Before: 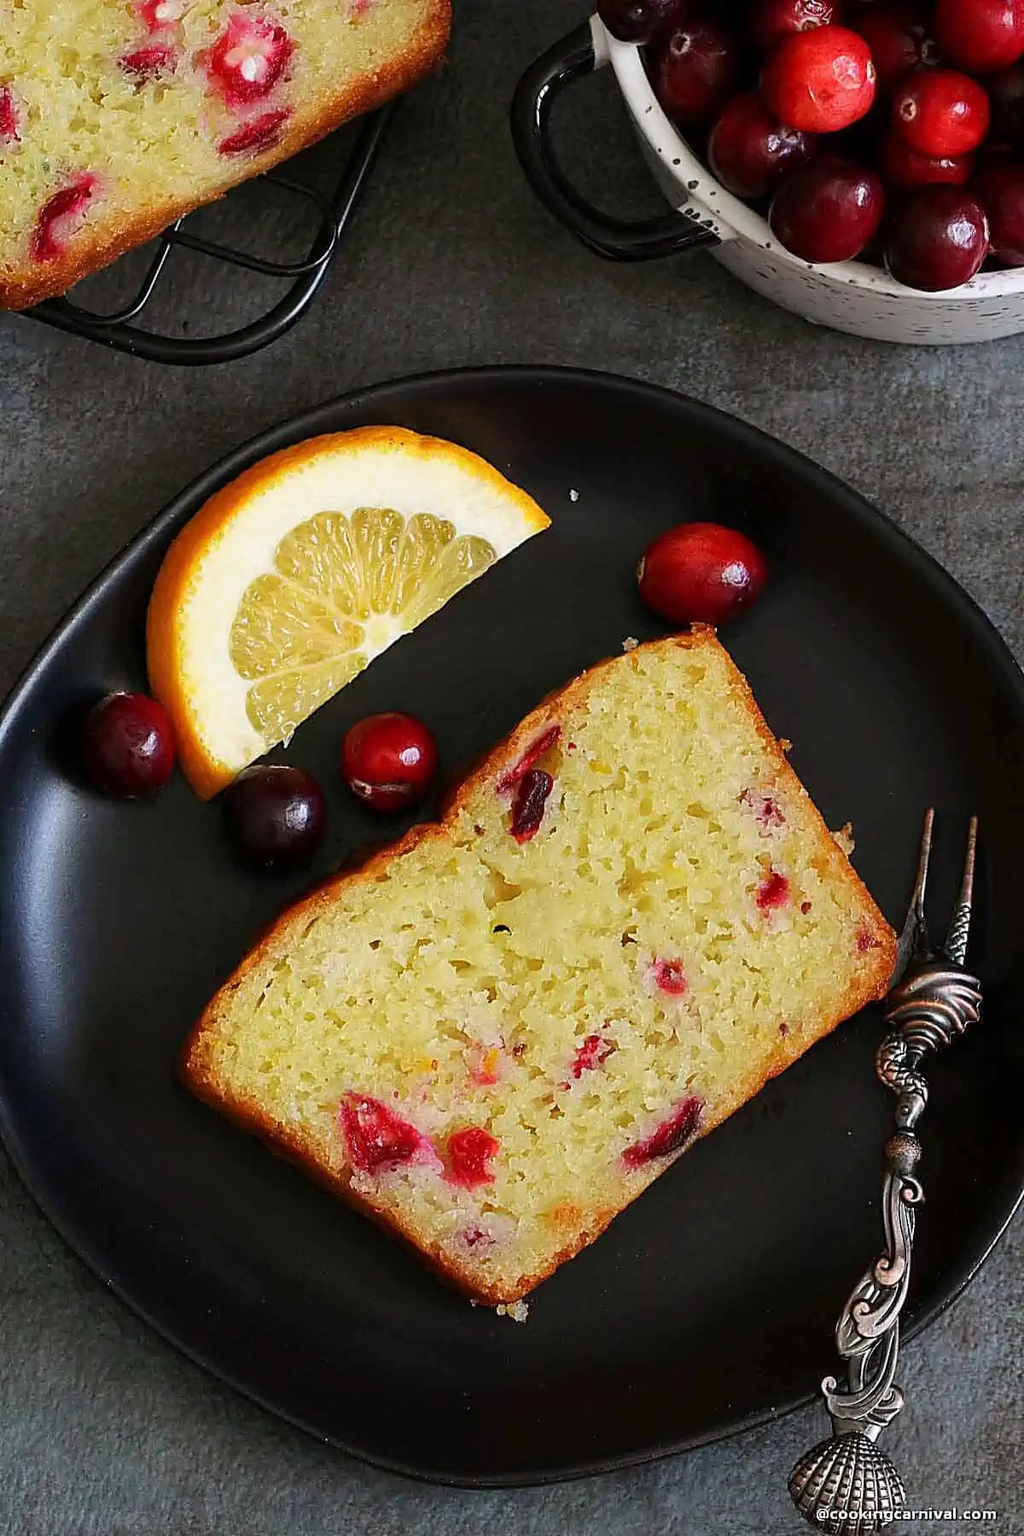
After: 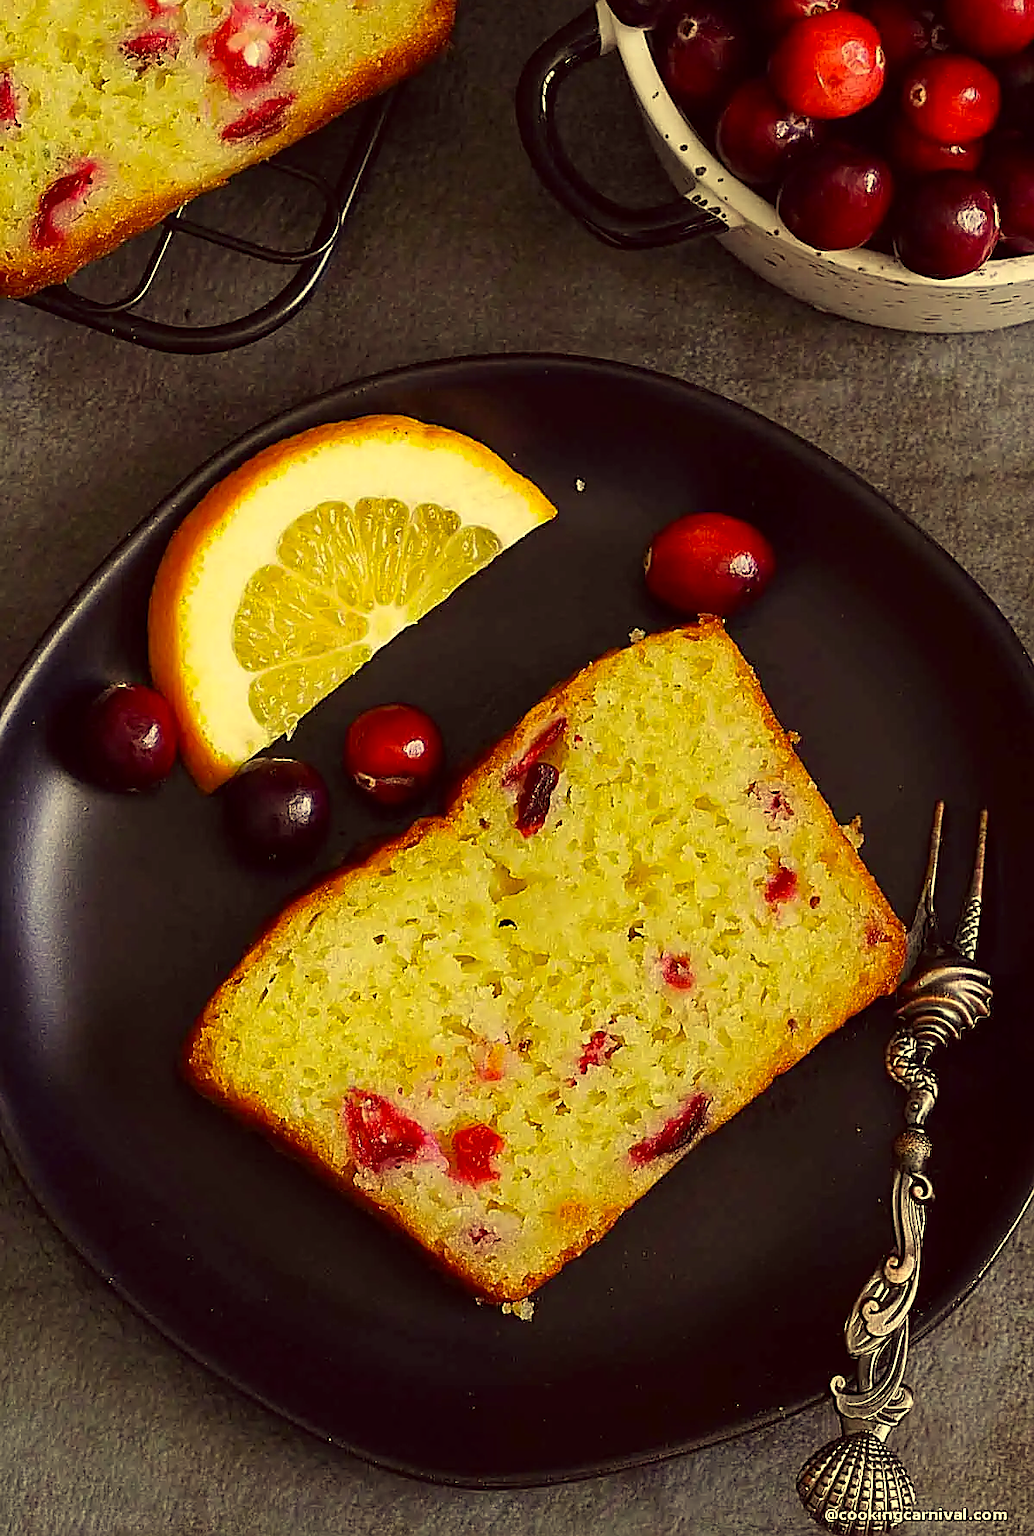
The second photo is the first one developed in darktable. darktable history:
crop: top 1.045%, right 0.04%
sharpen: on, module defaults
color correction: highlights a* -0.527, highlights b* 39.92, shadows a* 9.92, shadows b* -0.191
